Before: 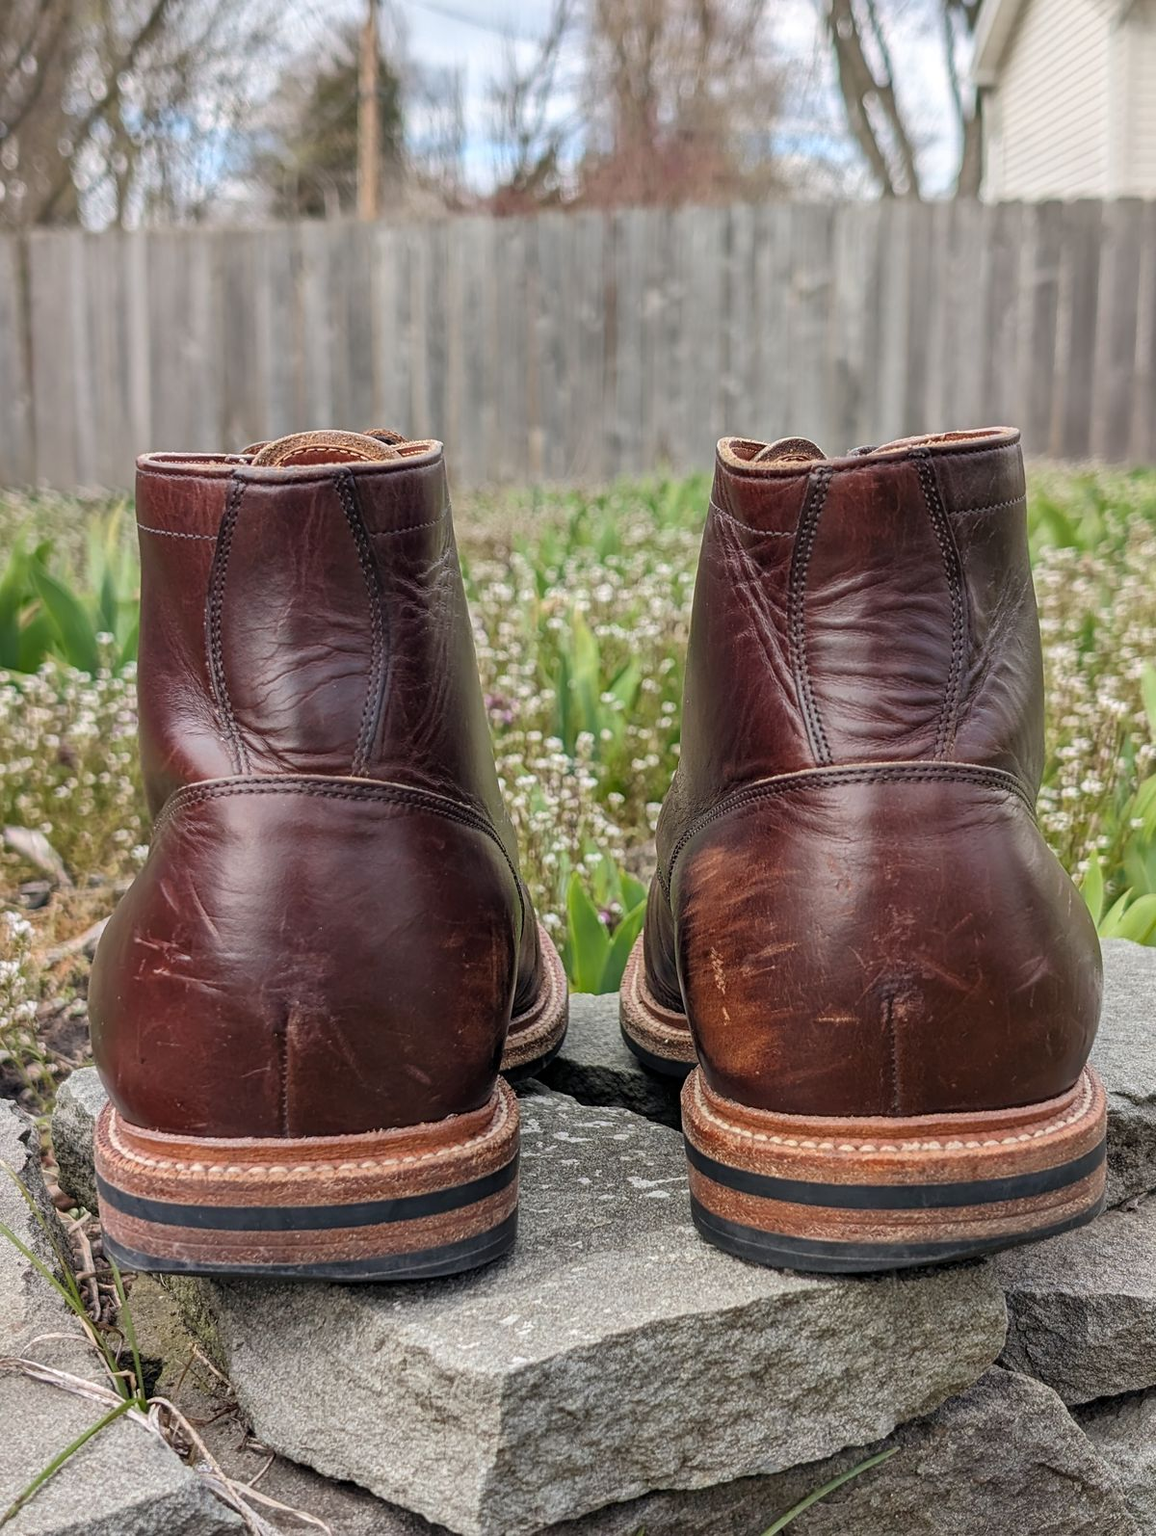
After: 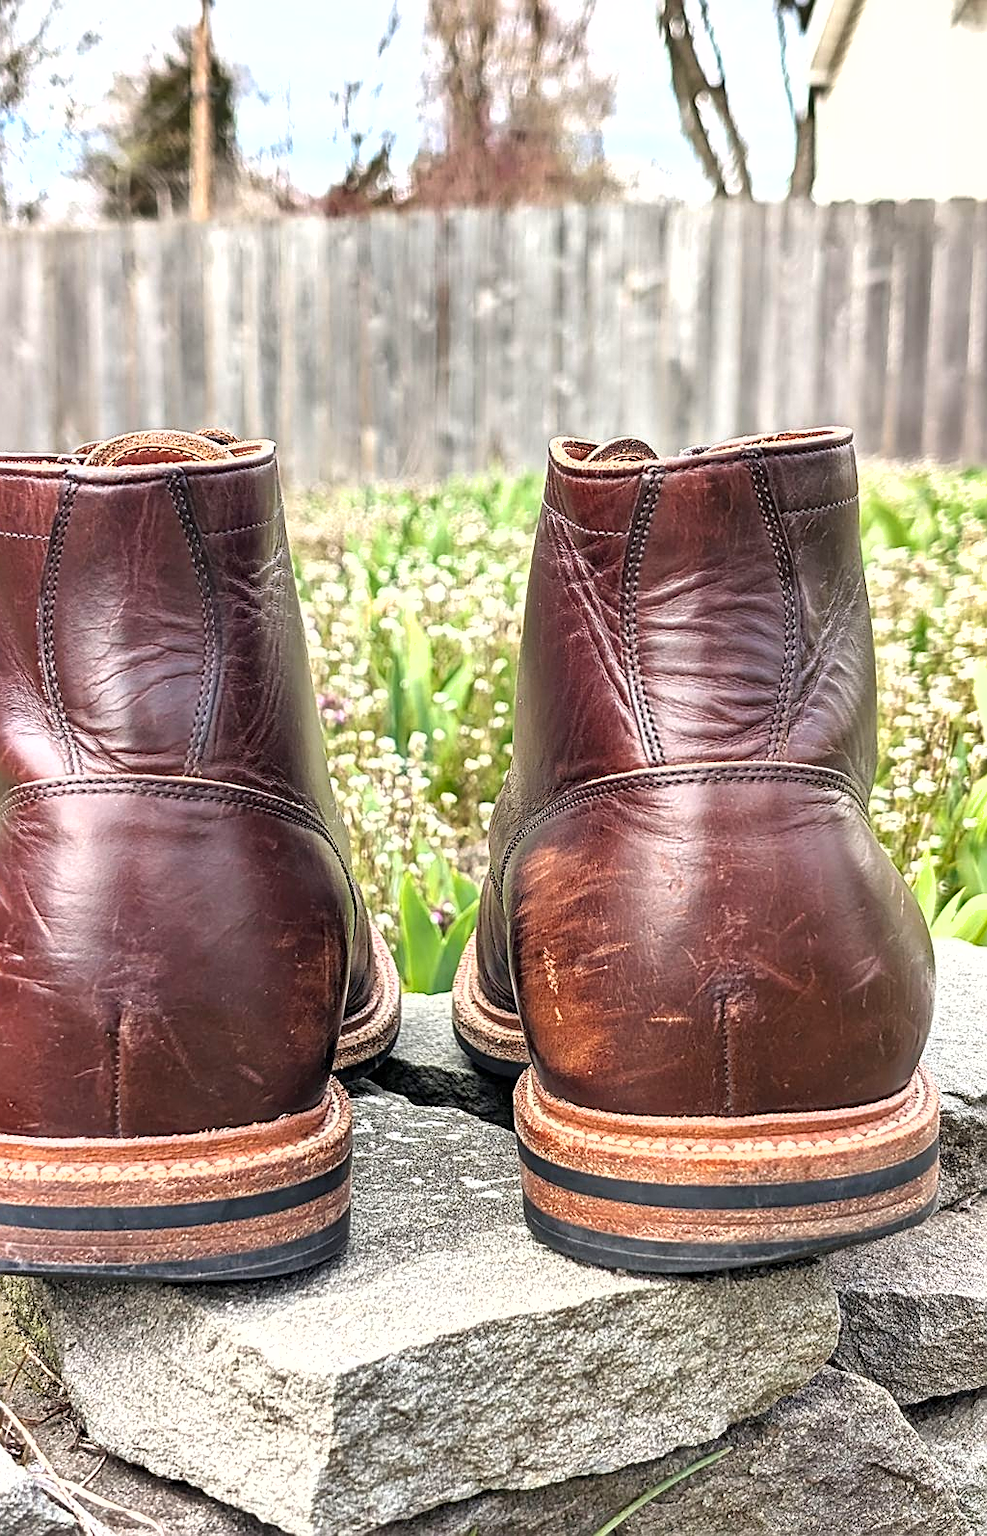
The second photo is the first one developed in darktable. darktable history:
crop and rotate: left 14.55%
shadows and highlights: shadows 6.36, soften with gaussian
sharpen: amount 0.494
exposure: exposure 1.162 EV, compensate highlight preservation false
